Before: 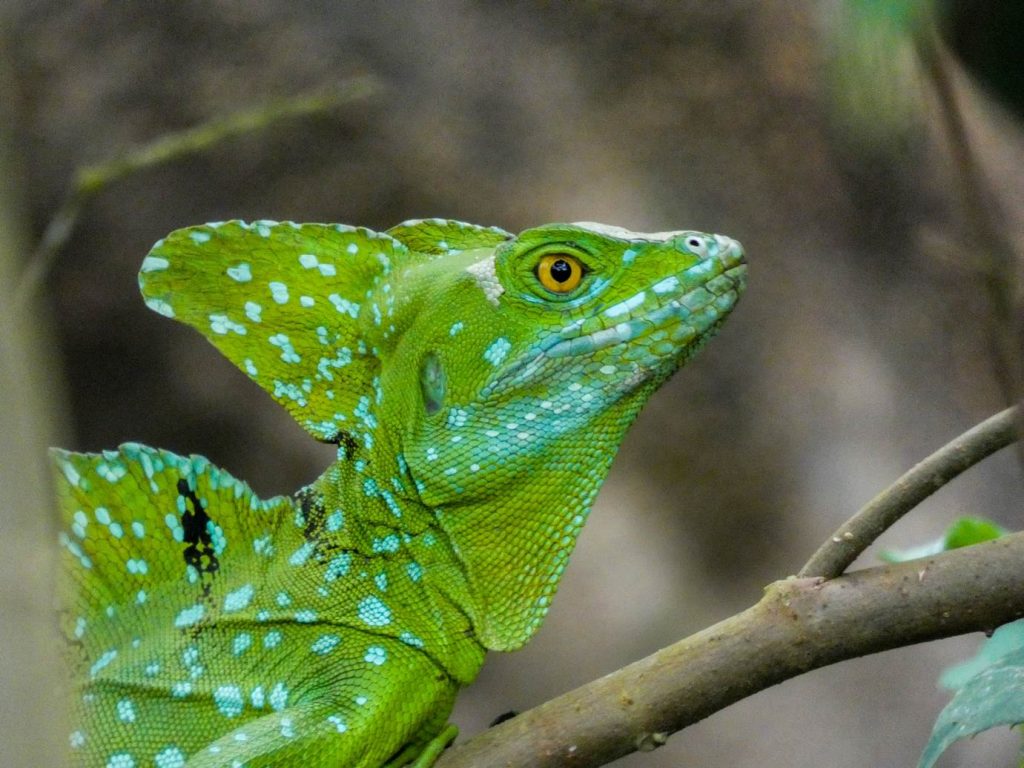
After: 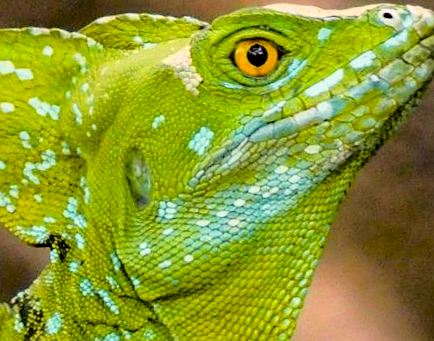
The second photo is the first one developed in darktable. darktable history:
sharpen: radius 1.864, amount 0.398, threshold 1.271
rotate and perspective: rotation -4.98°, automatic cropping off
crop: left 30%, top 30%, right 30%, bottom 30%
tone curve: curves: ch0 [(0, 0) (0.062, 0.023) (0.168, 0.142) (0.359, 0.44) (0.469, 0.544) (0.634, 0.722) (0.839, 0.909) (0.998, 0.978)]; ch1 [(0, 0) (0.437, 0.453) (0.472, 0.47) (0.502, 0.504) (0.527, 0.546) (0.568, 0.619) (0.608, 0.665) (0.669, 0.748) (0.859, 0.899) (1, 1)]; ch2 [(0, 0) (0.33, 0.301) (0.421, 0.443) (0.473, 0.501) (0.504, 0.504) (0.535, 0.564) (0.575, 0.625) (0.608, 0.676) (1, 1)], color space Lab, independent channels, preserve colors none
white balance: red 1.127, blue 0.943
haze removal: strength 0.29, distance 0.25, compatibility mode true, adaptive false
